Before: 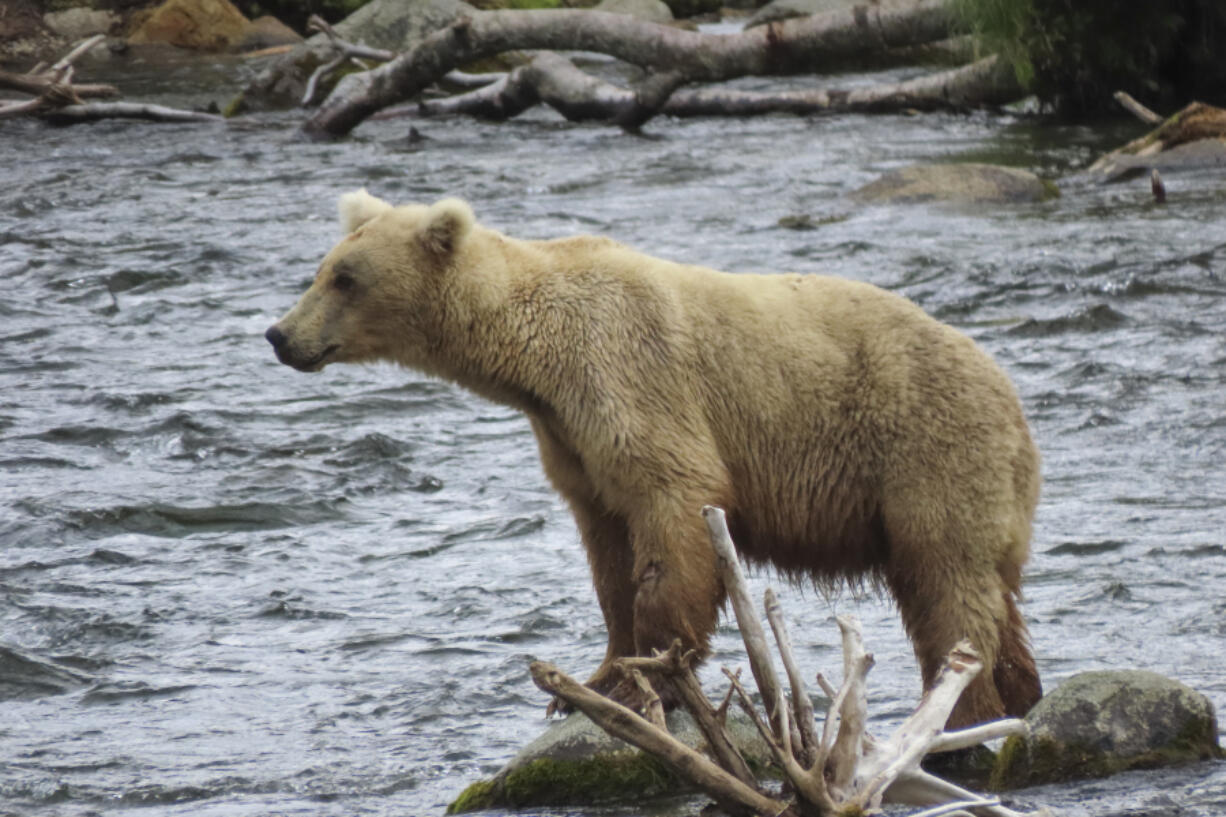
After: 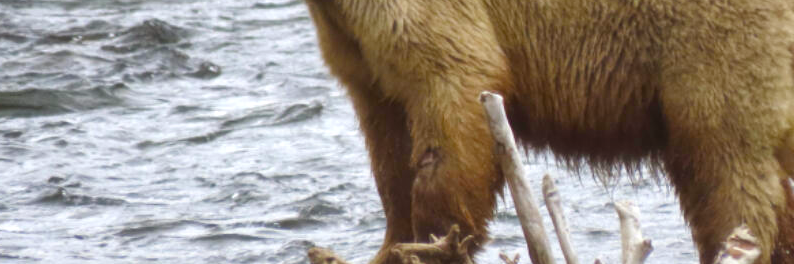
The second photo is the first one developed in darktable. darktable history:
color balance rgb: power › luminance 1.193%, power › chroma 0.413%, power › hue 32.44°, perceptual saturation grading › global saturation 20%, perceptual saturation grading › highlights -25.204%, perceptual saturation grading › shadows 49.339%, perceptual brilliance grading › highlights 9.8%, perceptual brilliance grading › mid-tones 5.34%, global vibrance 20%
crop: left 18.113%, top 50.772%, right 17.09%, bottom 16.872%
haze removal: strength -0.096, compatibility mode true, adaptive false
